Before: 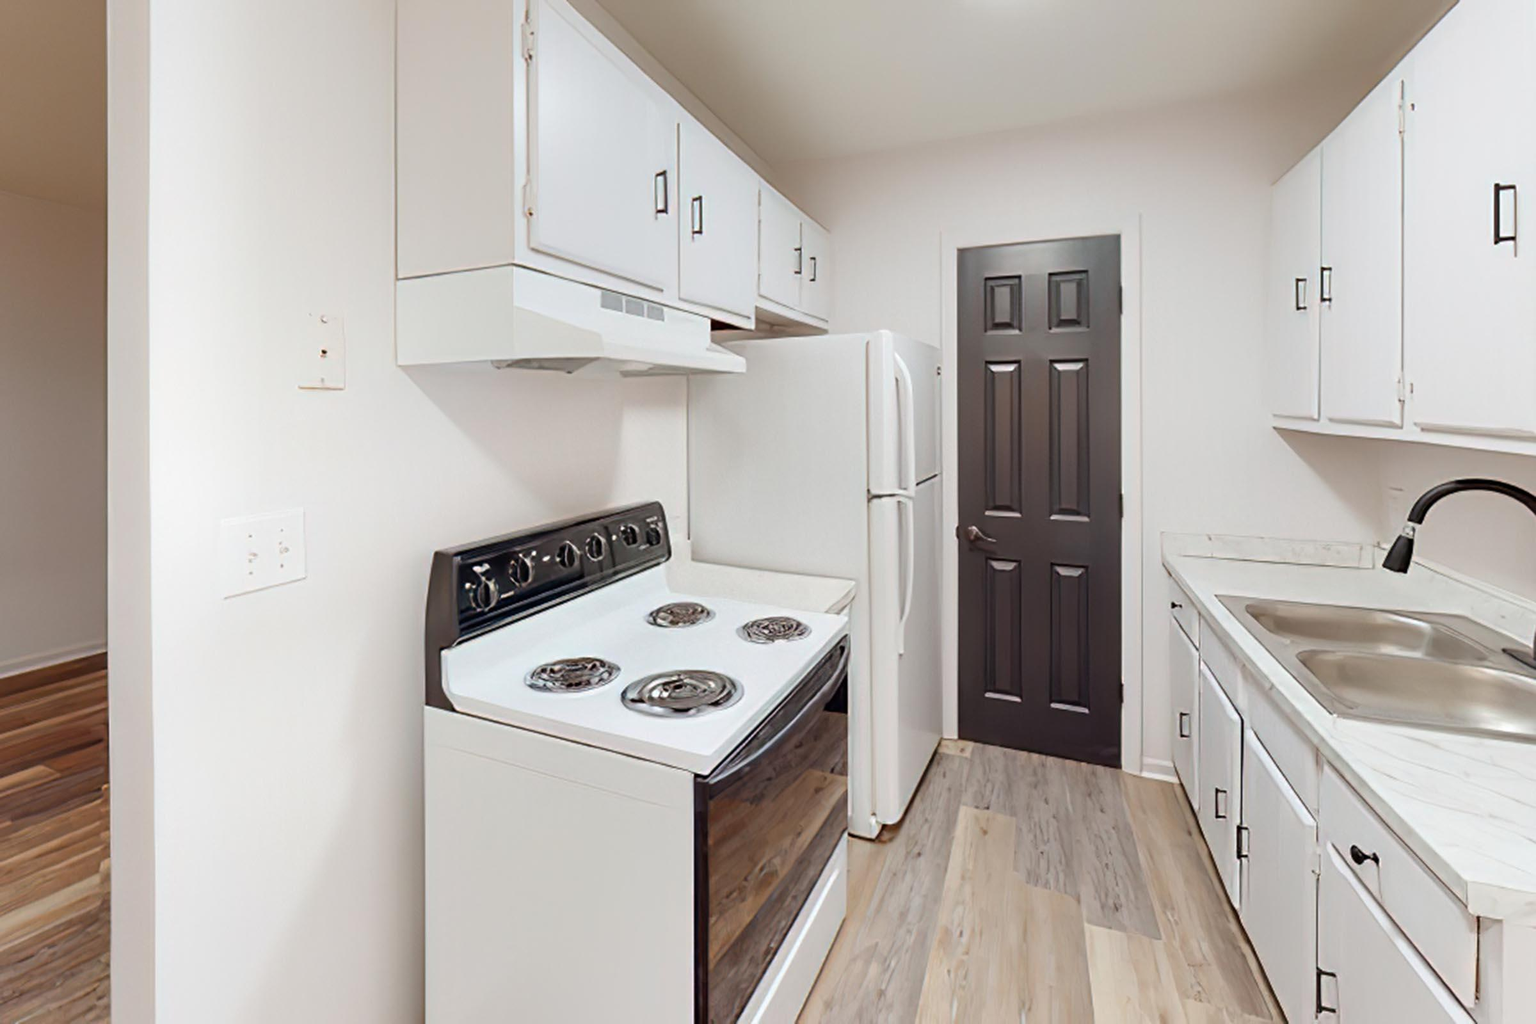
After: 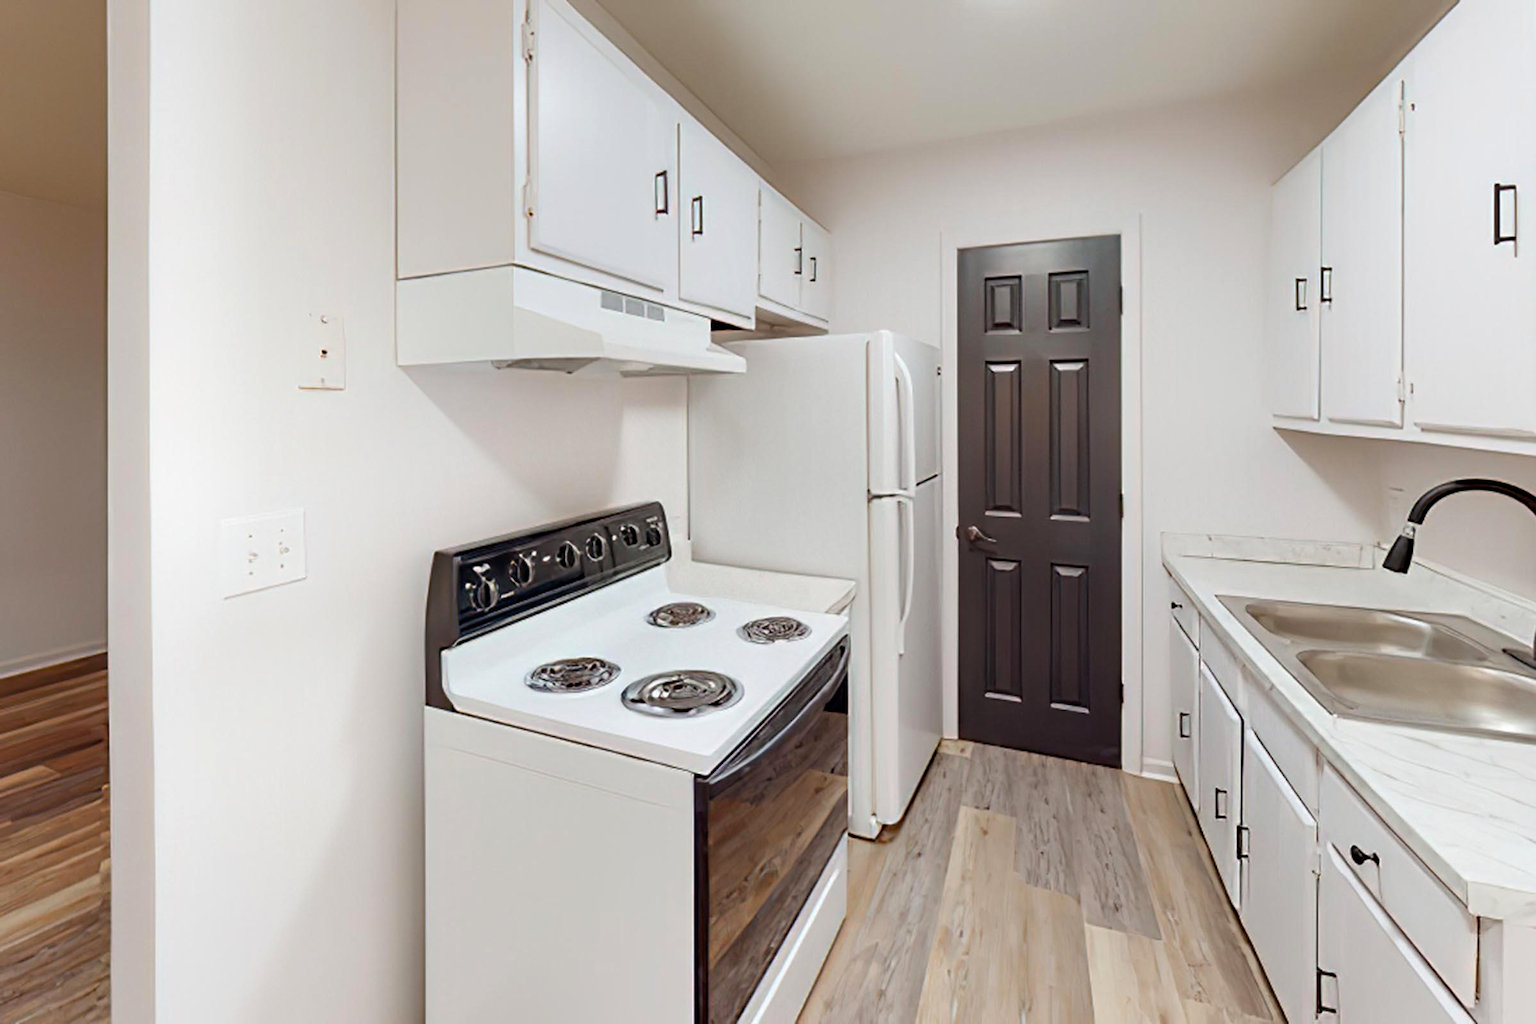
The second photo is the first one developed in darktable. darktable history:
white balance: emerald 1
haze removal: compatibility mode true, adaptive false
